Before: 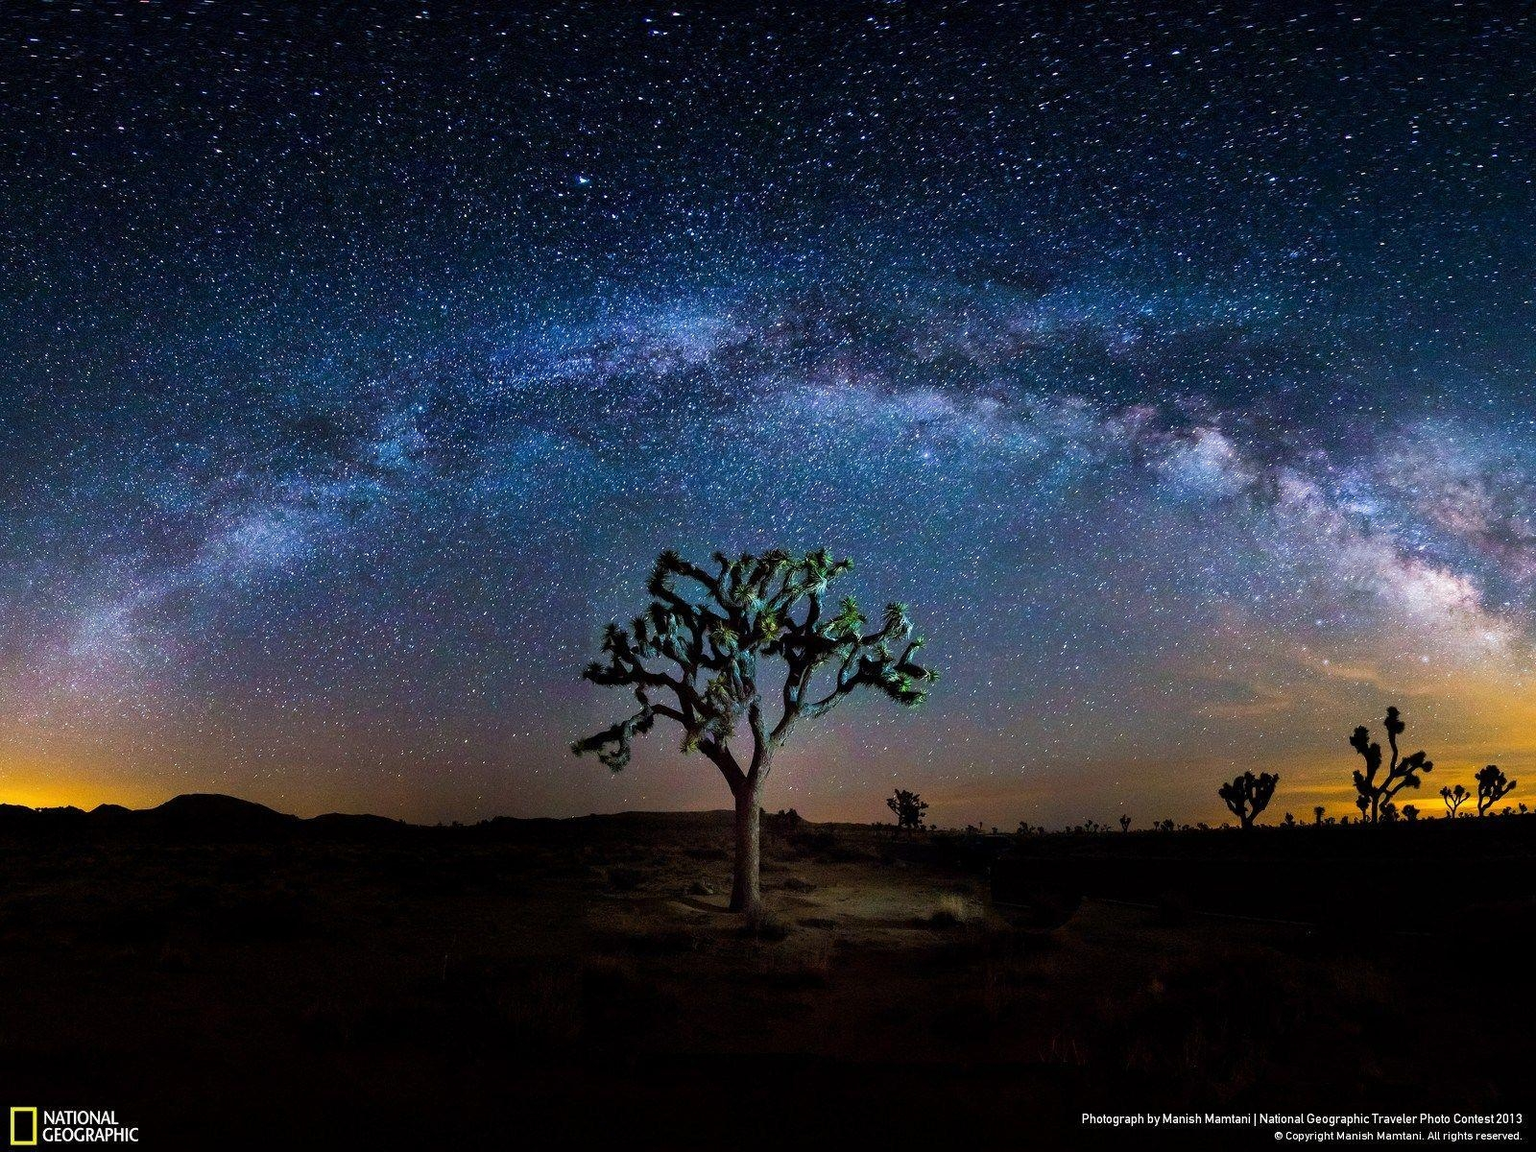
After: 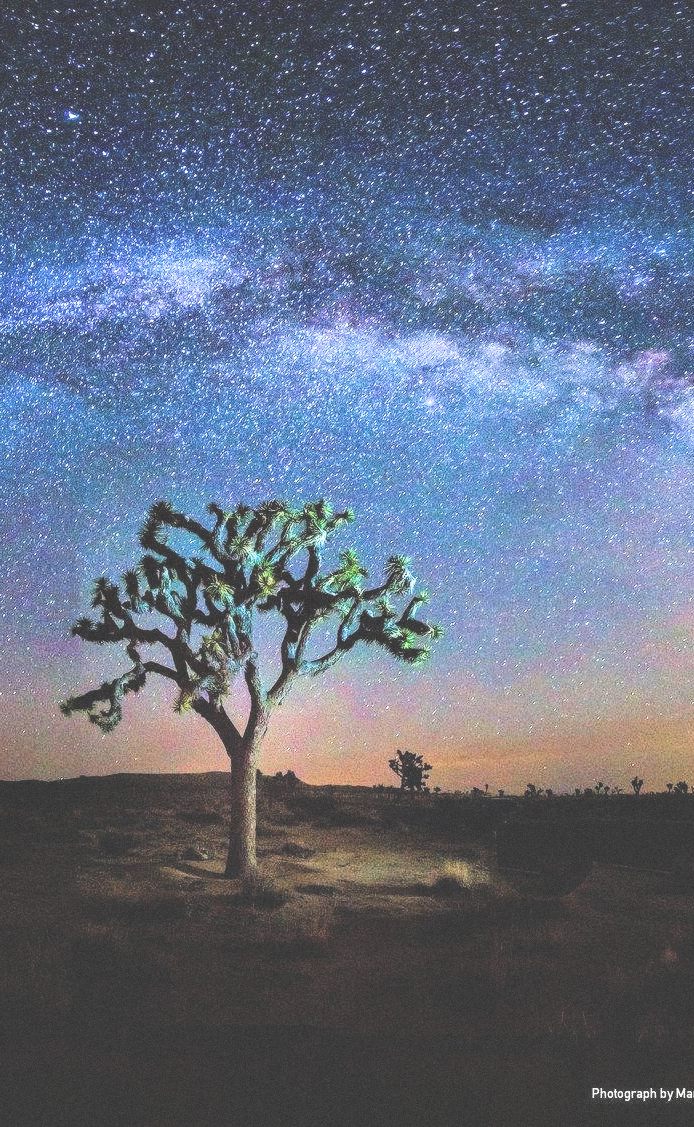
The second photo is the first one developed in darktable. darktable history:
rgb levels: preserve colors sum RGB, levels [[0.038, 0.433, 0.934], [0, 0.5, 1], [0, 0.5, 1]]
grain: strength 26%
crop: left 33.452%, top 6.025%, right 23.155%
velvia: on, module defaults
filmic rgb: black relative exposure -5 EV, white relative exposure 3.5 EV, hardness 3.19, contrast 1.4, highlights saturation mix -50%
local contrast: on, module defaults
exposure: black level correction -0.023, exposure 1.397 EV, compensate highlight preservation false
